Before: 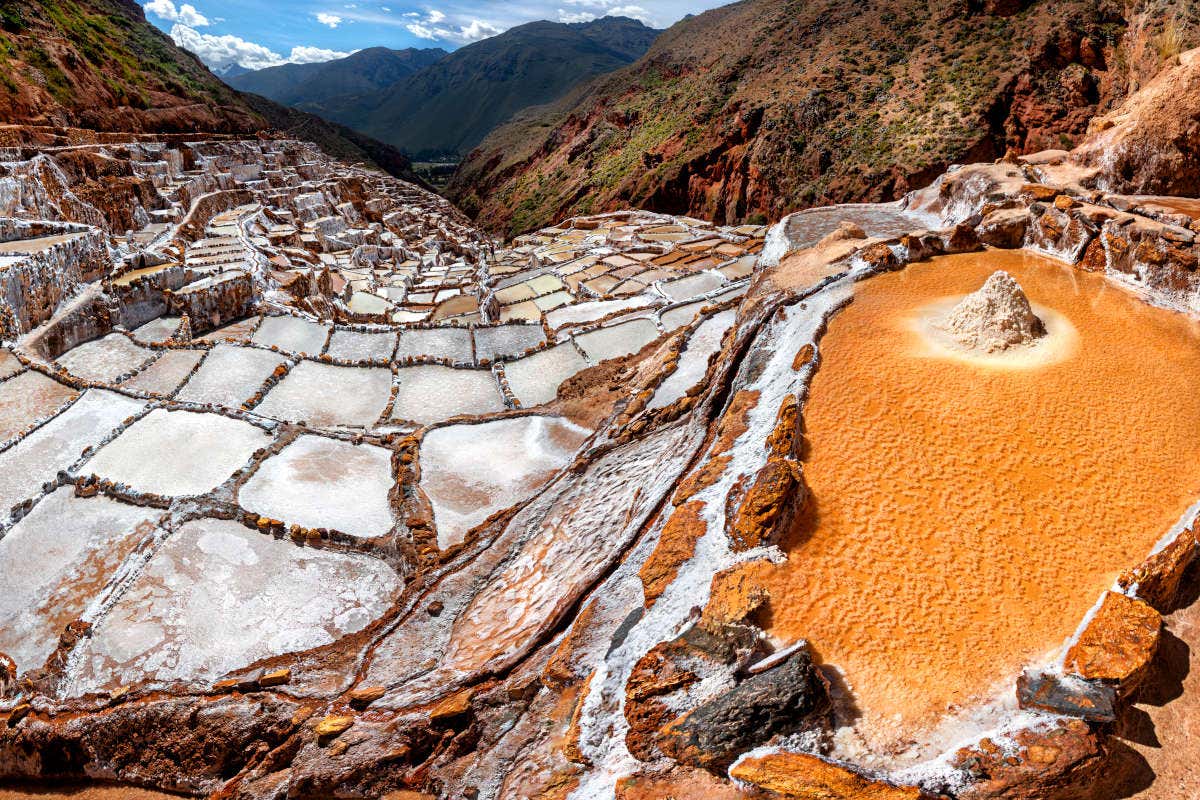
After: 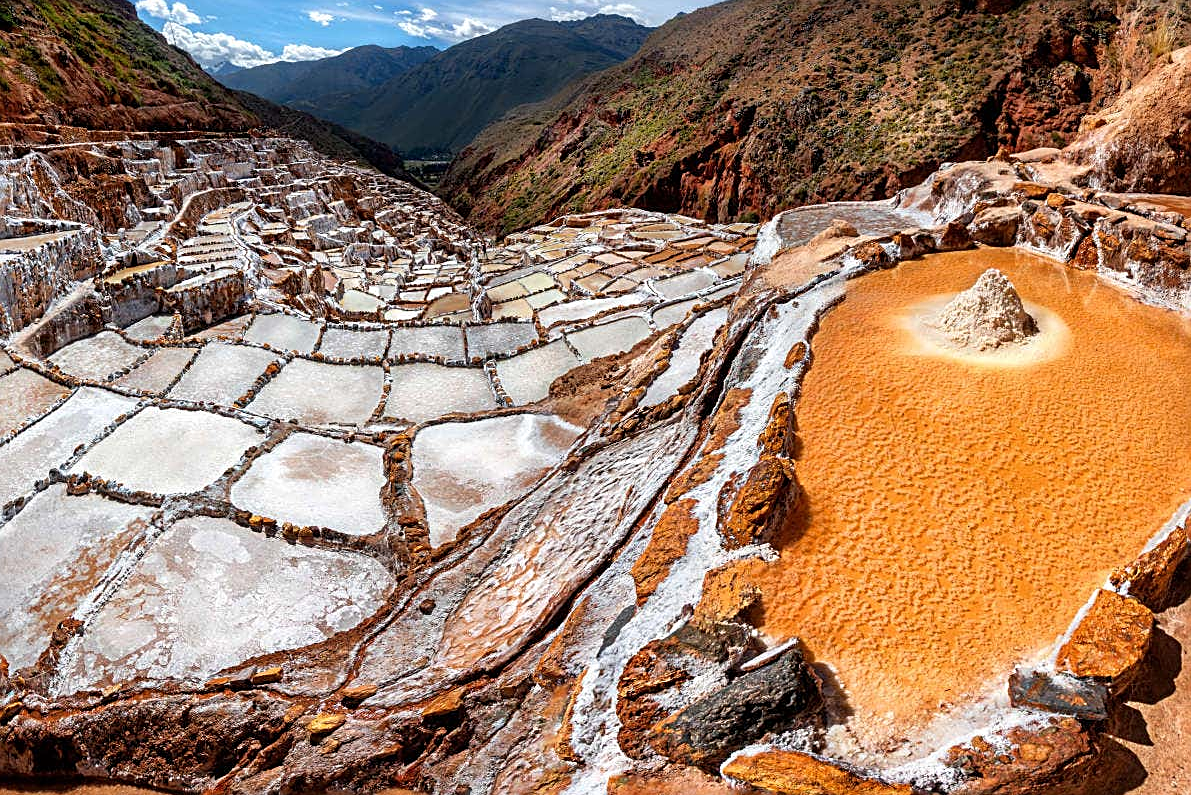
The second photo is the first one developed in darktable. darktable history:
sharpen: on, module defaults
crop and rotate: left 0.671%, top 0.251%, bottom 0.326%
